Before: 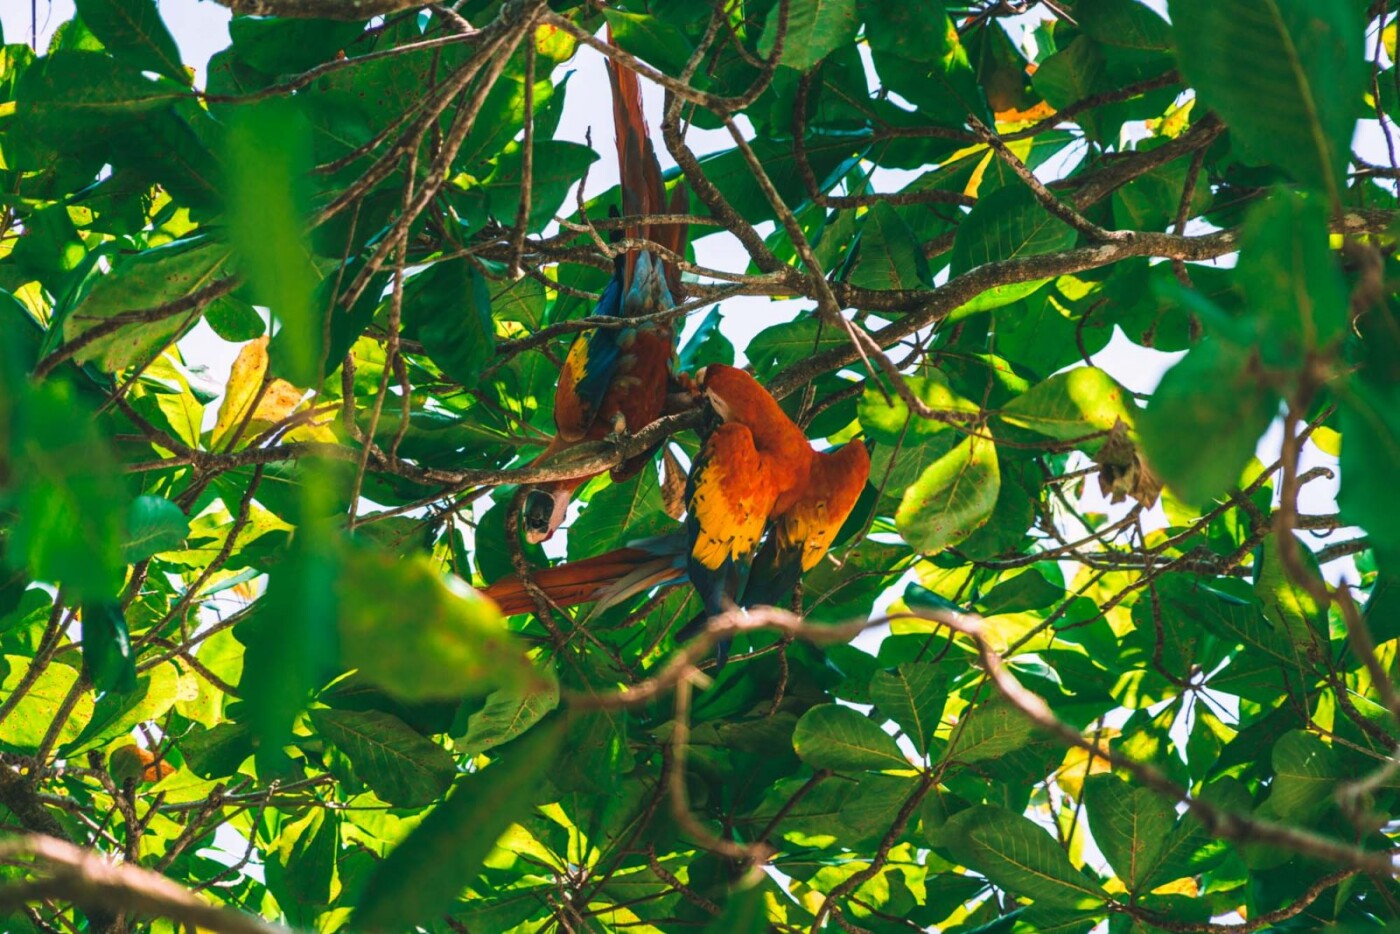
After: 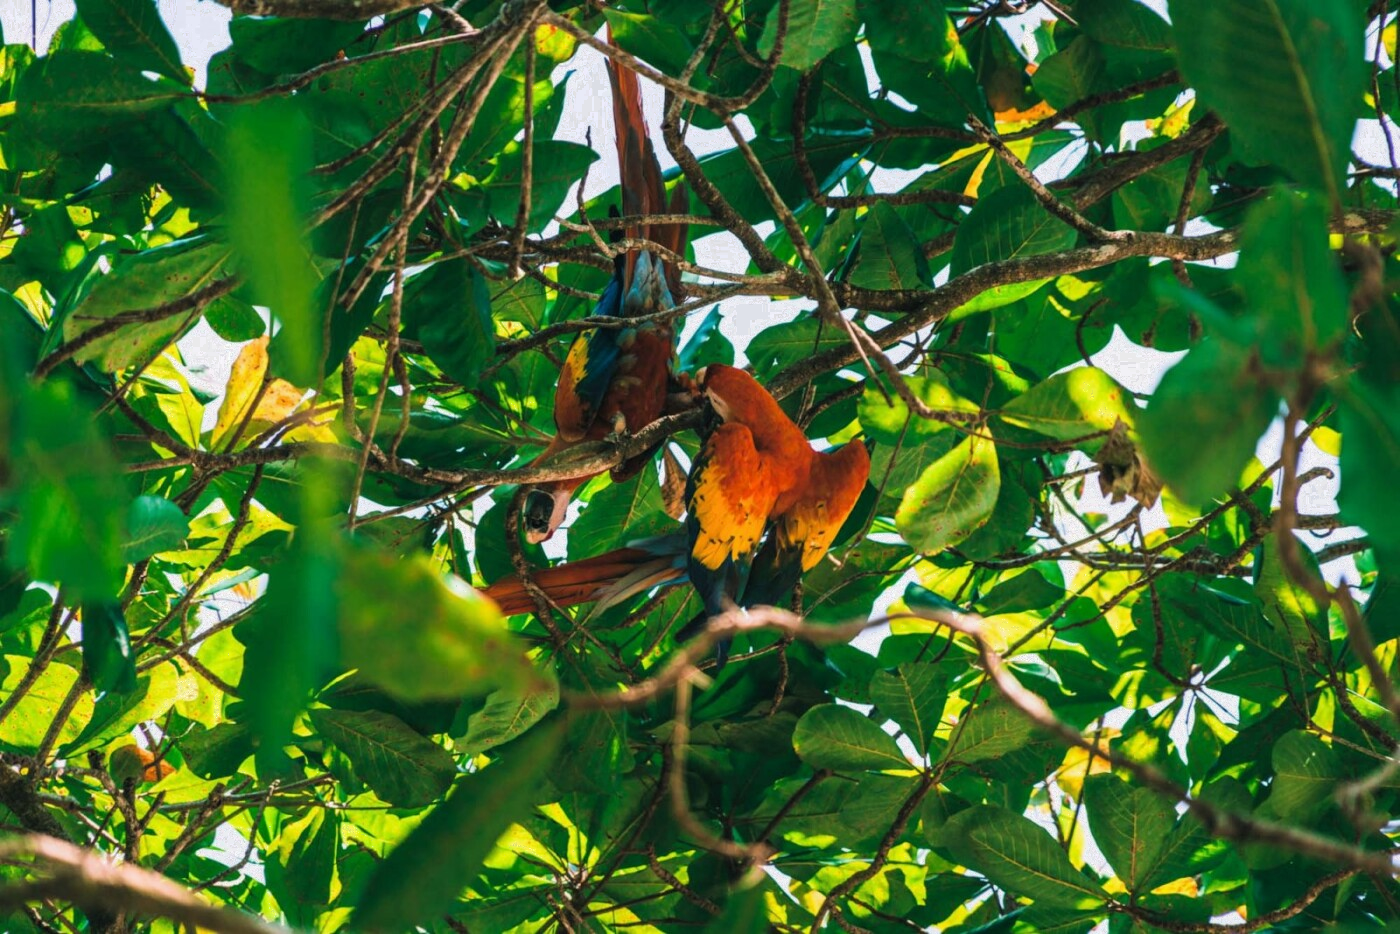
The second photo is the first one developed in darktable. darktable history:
filmic rgb: middle gray luminance 18.31%, black relative exposure -11.49 EV, white relative exposure 2.57 EV, target black luminance 0%, hardness 8.43, latitude 98.37%, contrast 1.081, shadows ↔ highlights balance 0.314%
